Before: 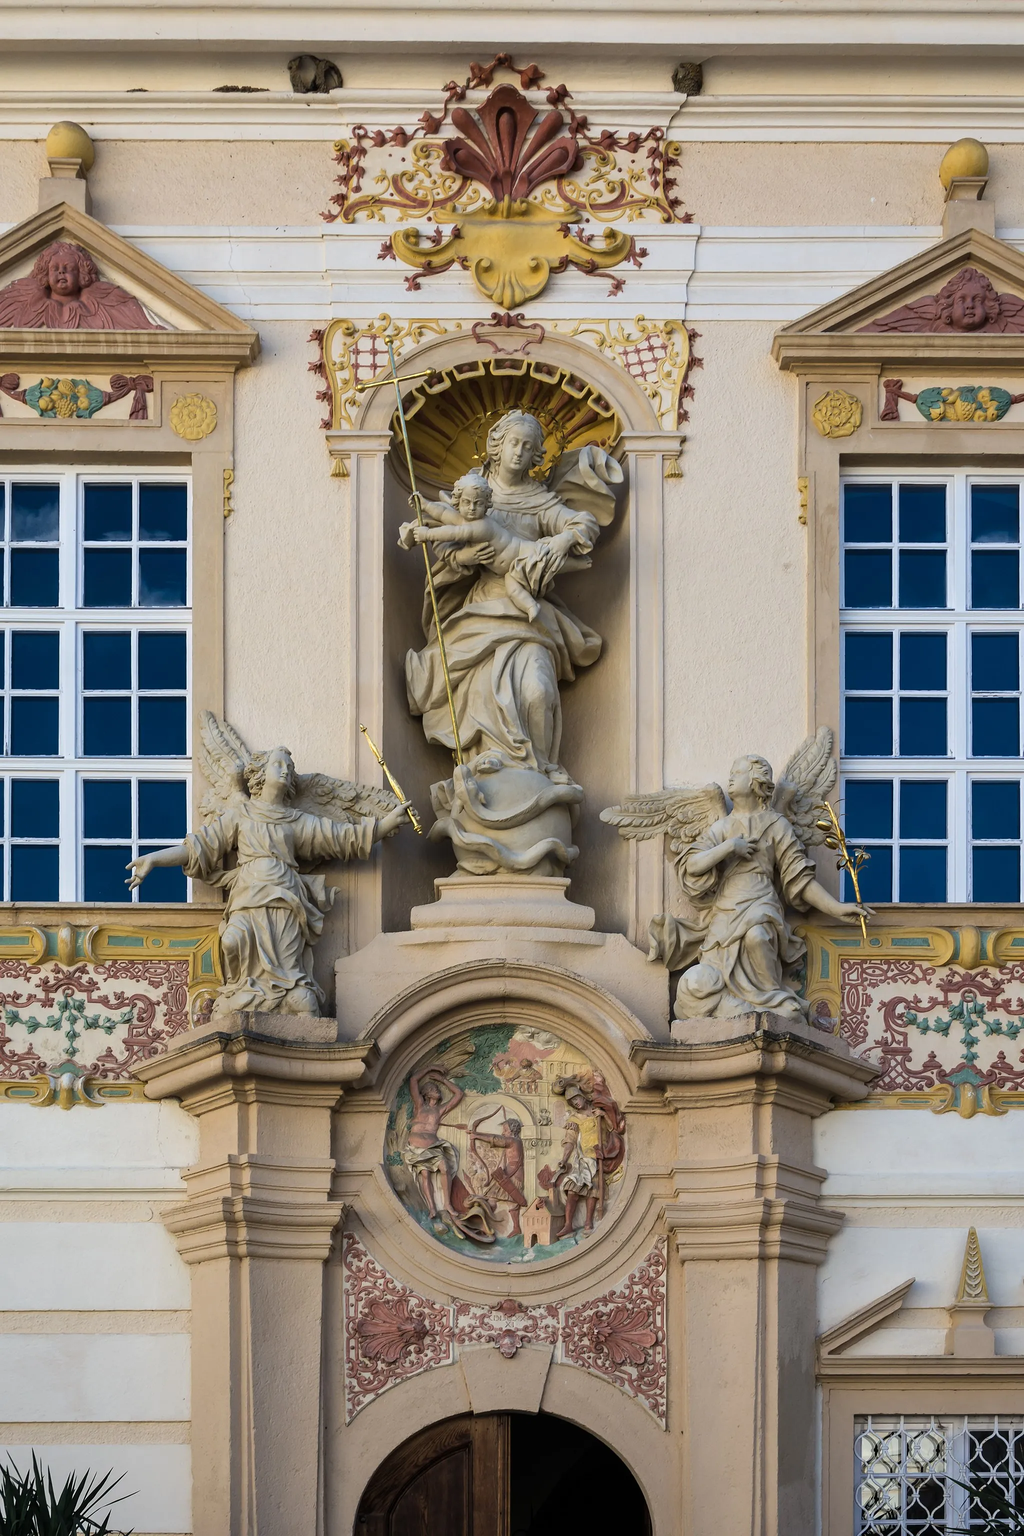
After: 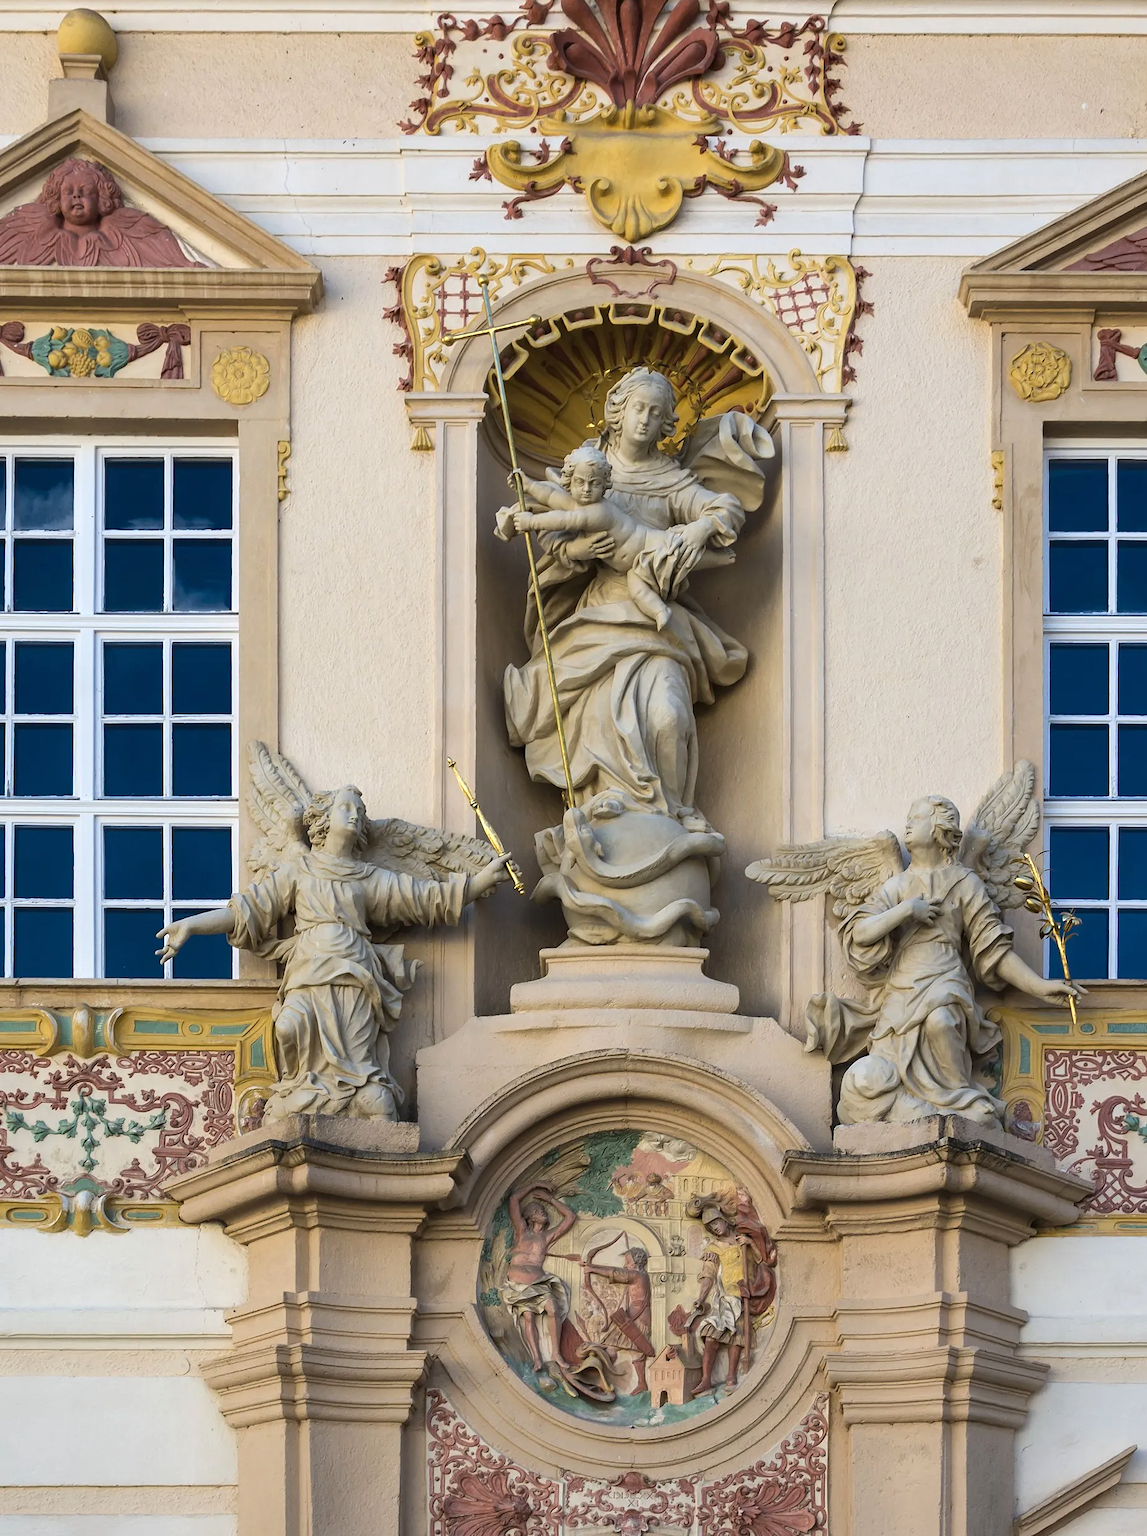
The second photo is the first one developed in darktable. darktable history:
crop: top 7.461%, right 9.763%, bottom 12.029%
exposure: exposure 0.208 EV, compensate highlight preservation false
